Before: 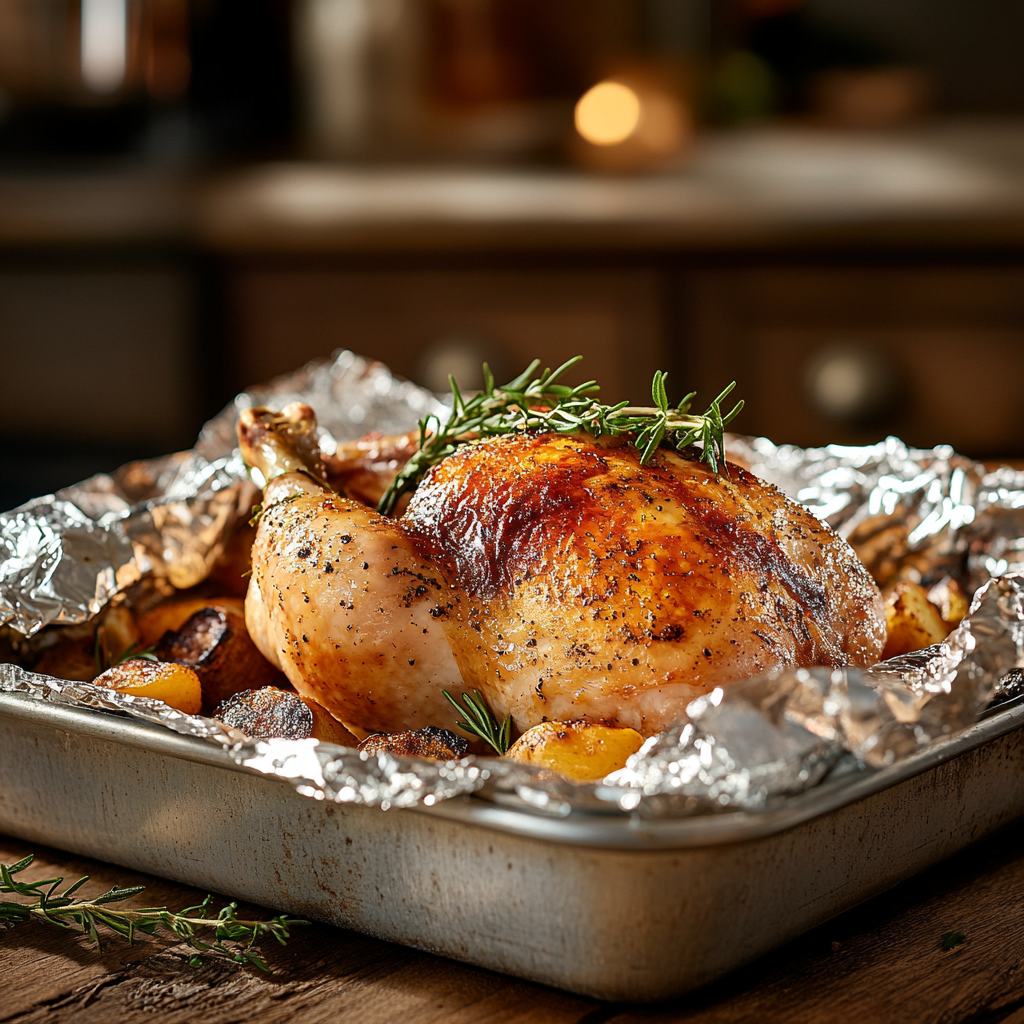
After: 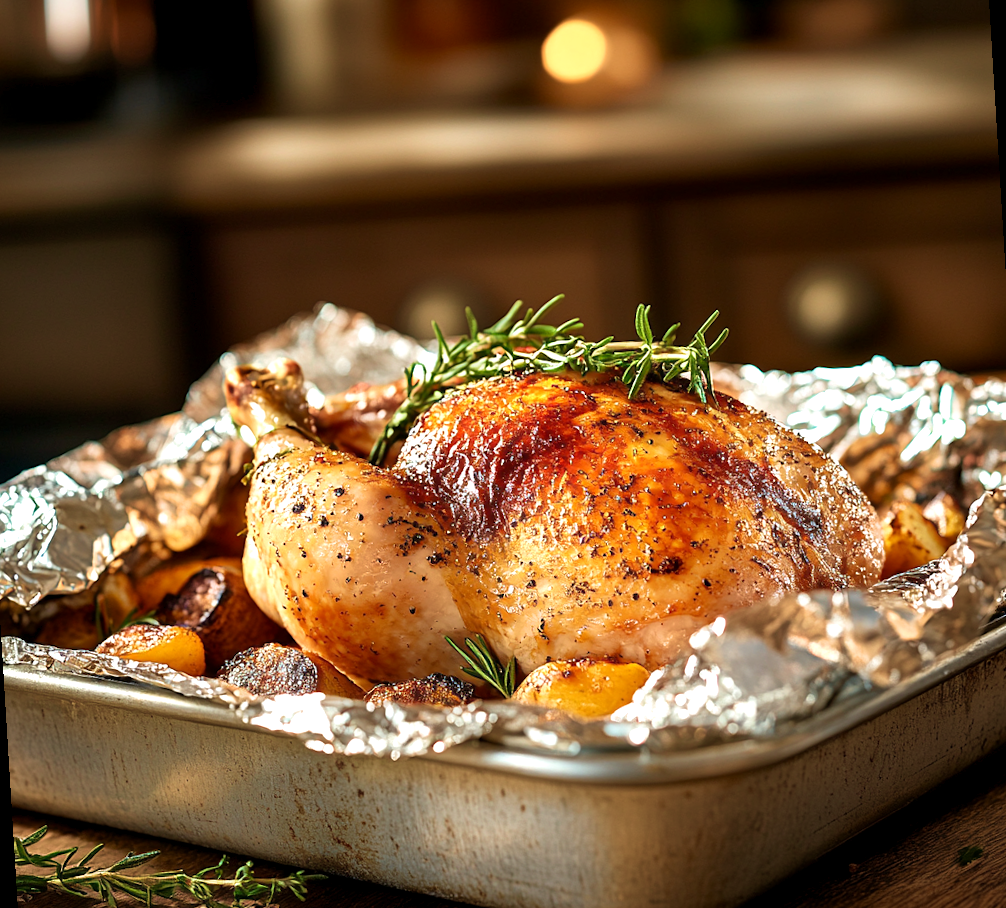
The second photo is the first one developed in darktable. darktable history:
rotate and perspective: rotation -3.52°, crop left 0.036, crop right 0.964, crop top 0.081, crop bottom 0.919
velvia: strength 56%
exposure: black level correction 0.001, exposure 0.5 EV, compensate exposure bias true, compensate highlight preservation false
